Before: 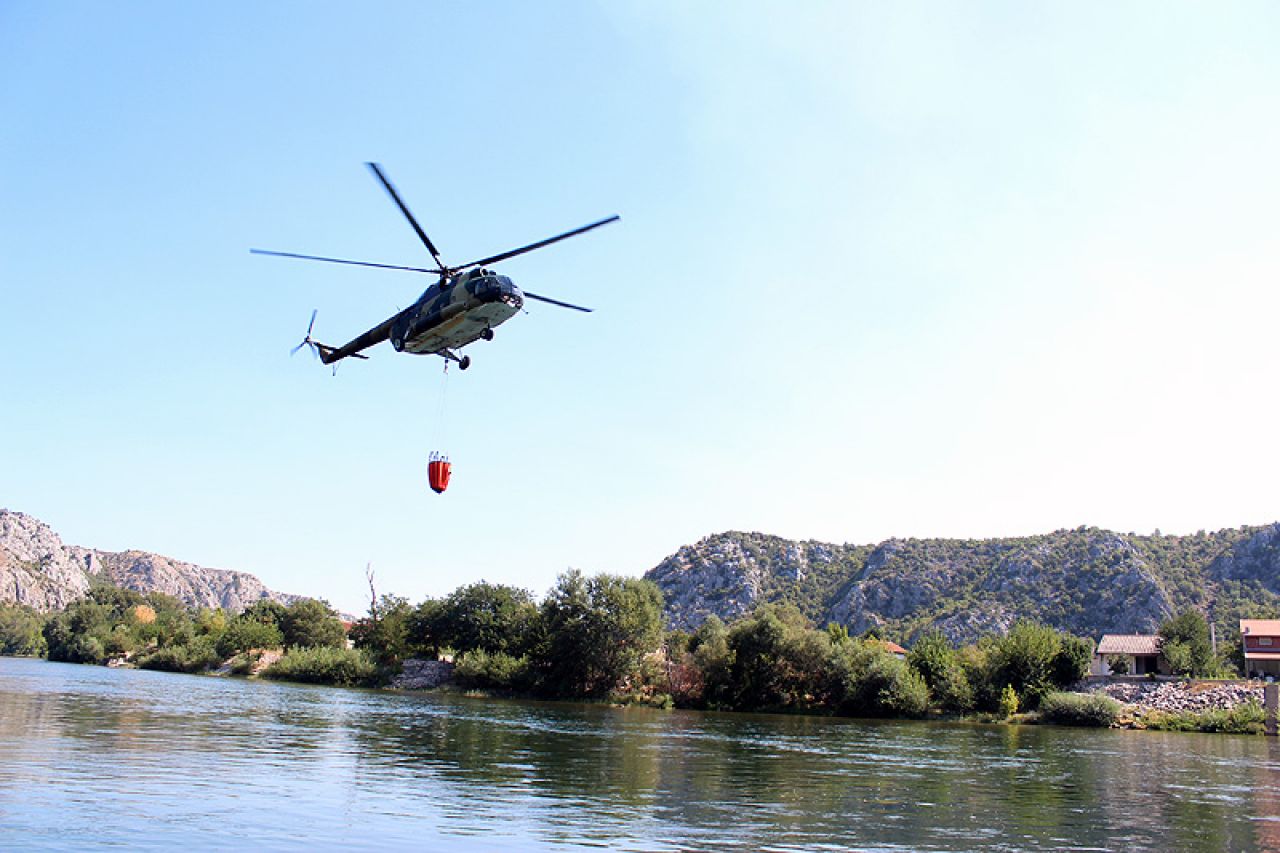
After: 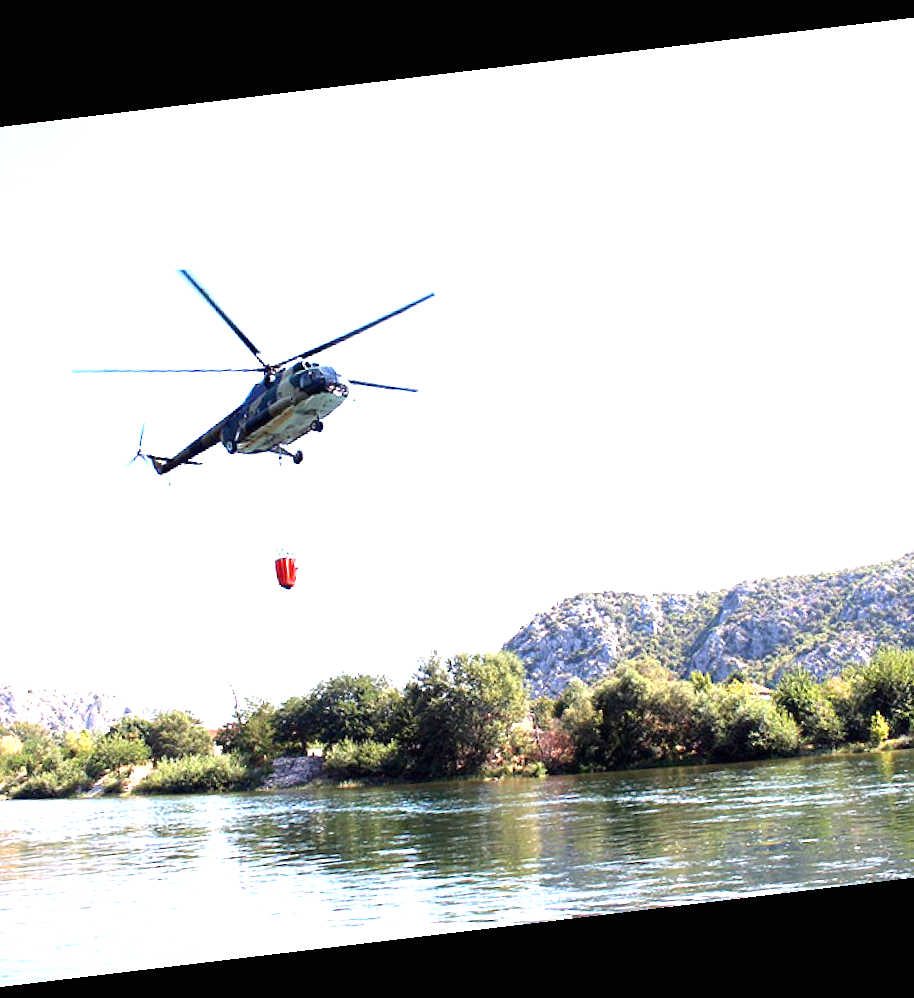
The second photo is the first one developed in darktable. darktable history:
crop and rotate: left 15.055%, right 18.278%
exposure: black level correction 0, exposure 1.45 EV, compensate exposure bias true, compensate highlight preservation false
rotate and perspective: rotation -6.83°, automatic cropping off
